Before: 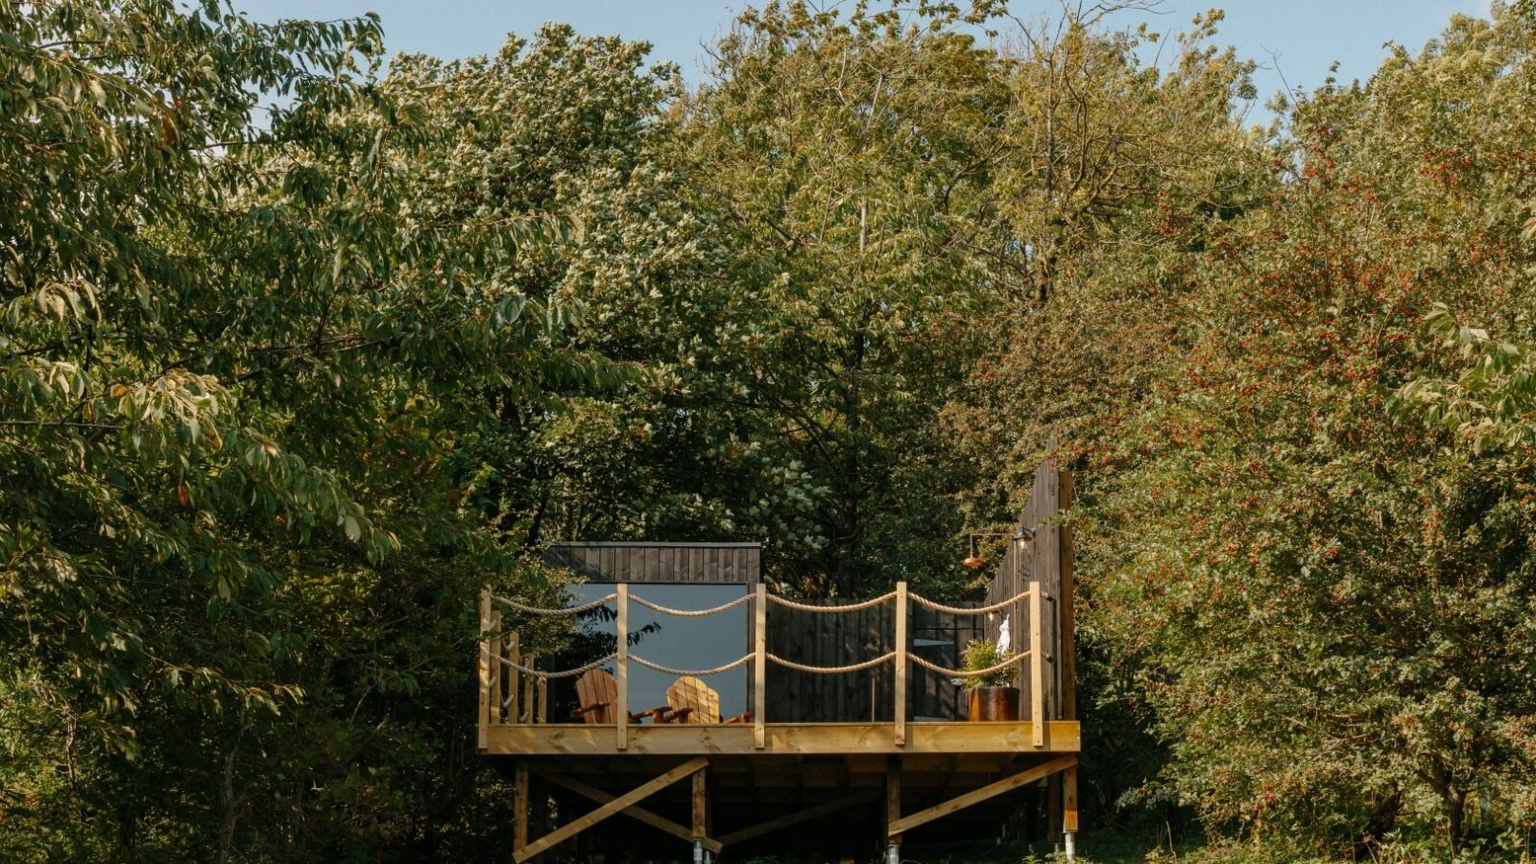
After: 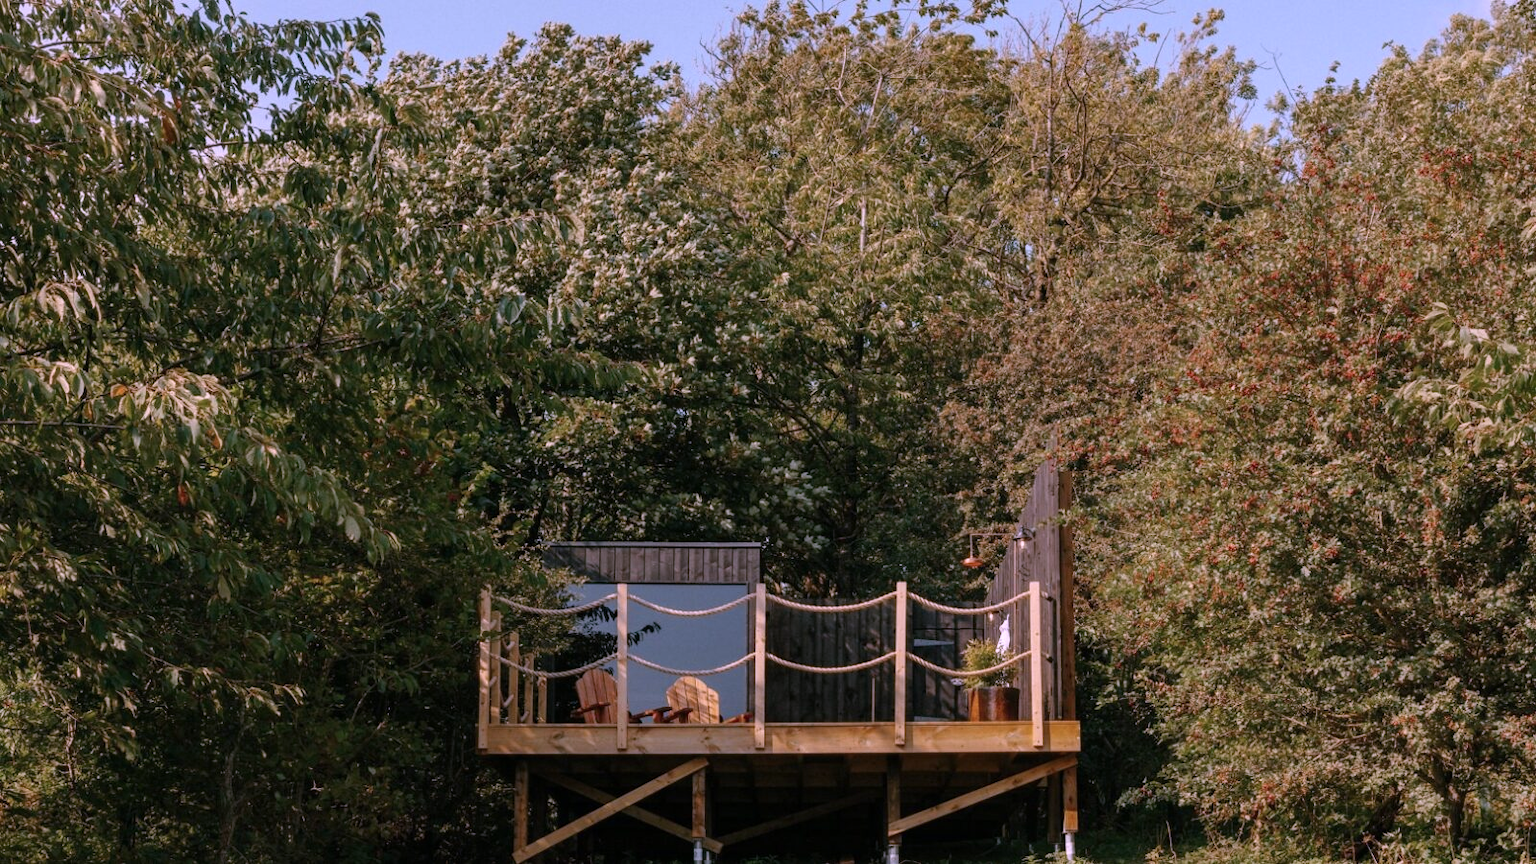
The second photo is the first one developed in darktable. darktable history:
white balance: red 0.984, blue 1.059
color correction: highlights a* 15.46, highlights b* -20.56
